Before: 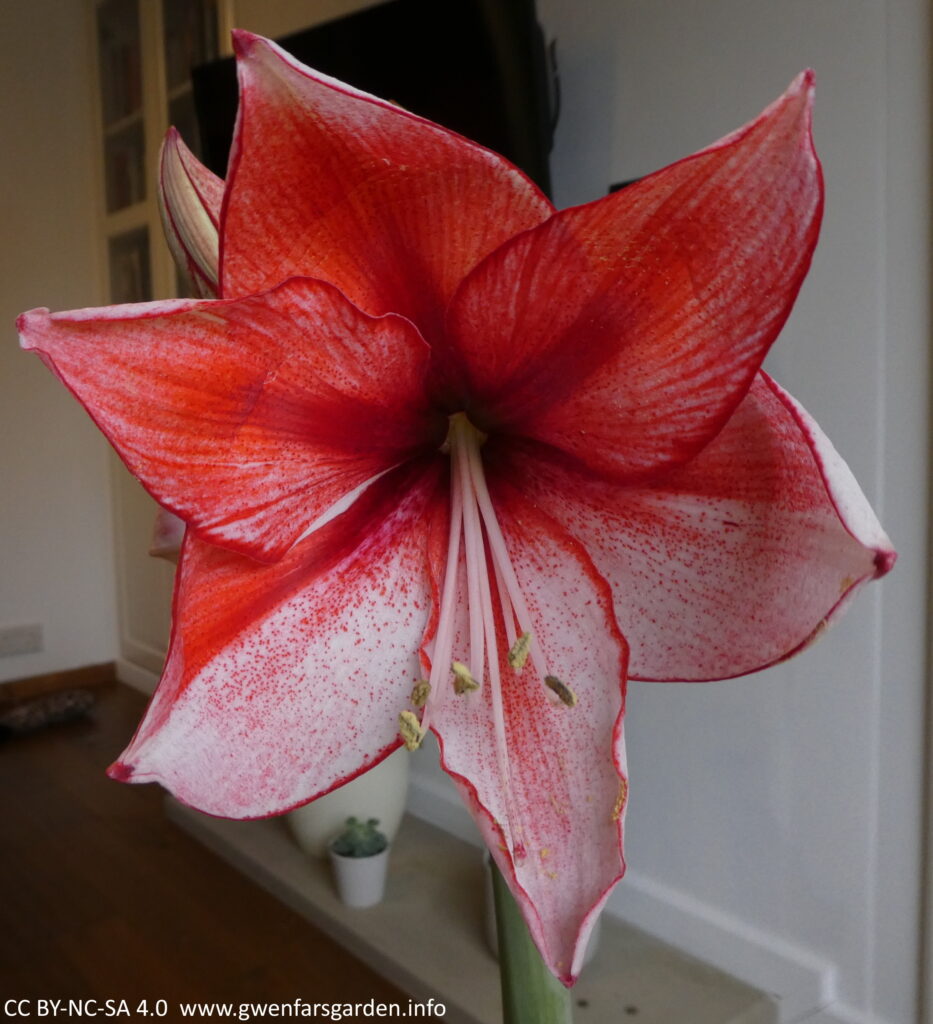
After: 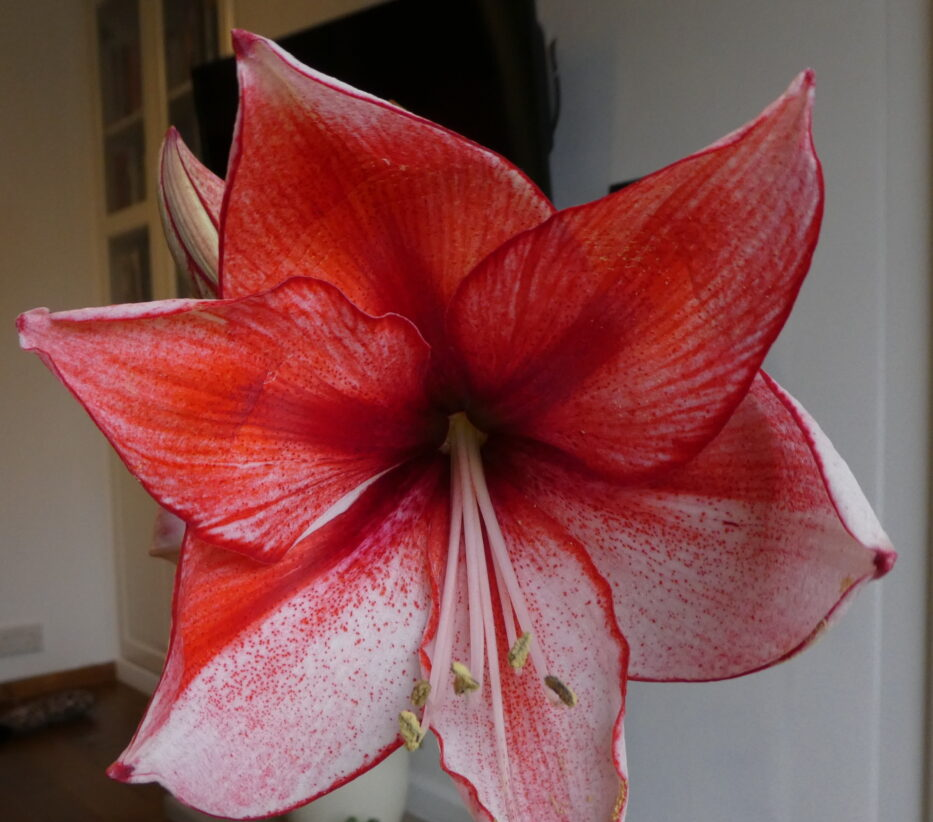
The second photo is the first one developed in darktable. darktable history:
crop: bottom 19.675%
